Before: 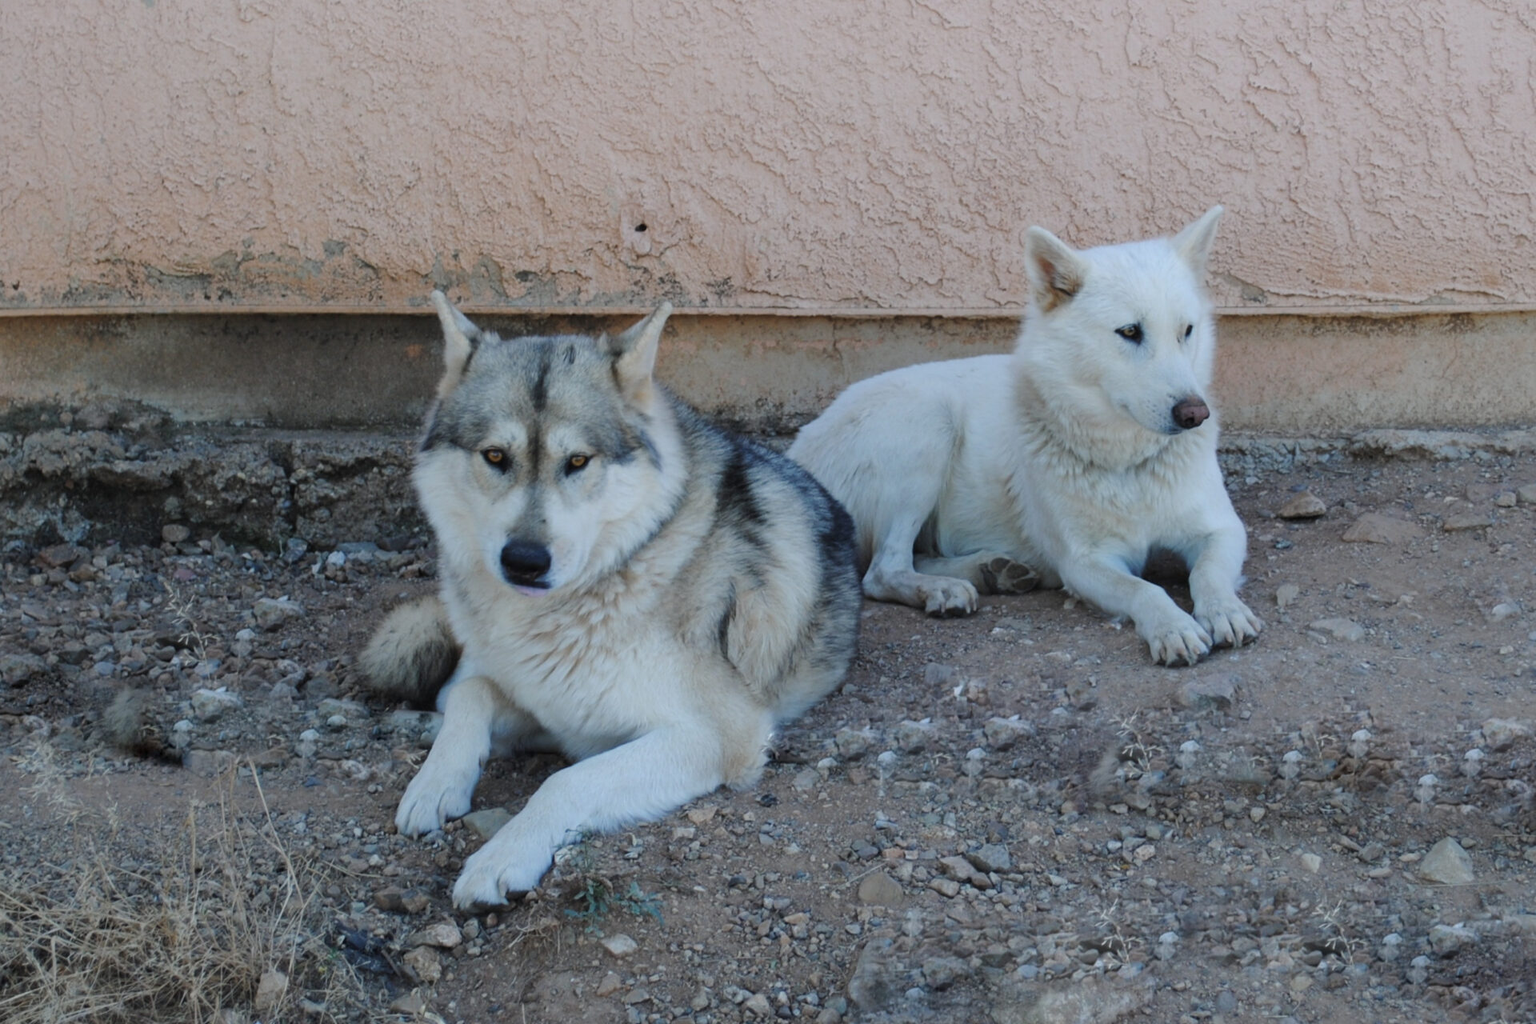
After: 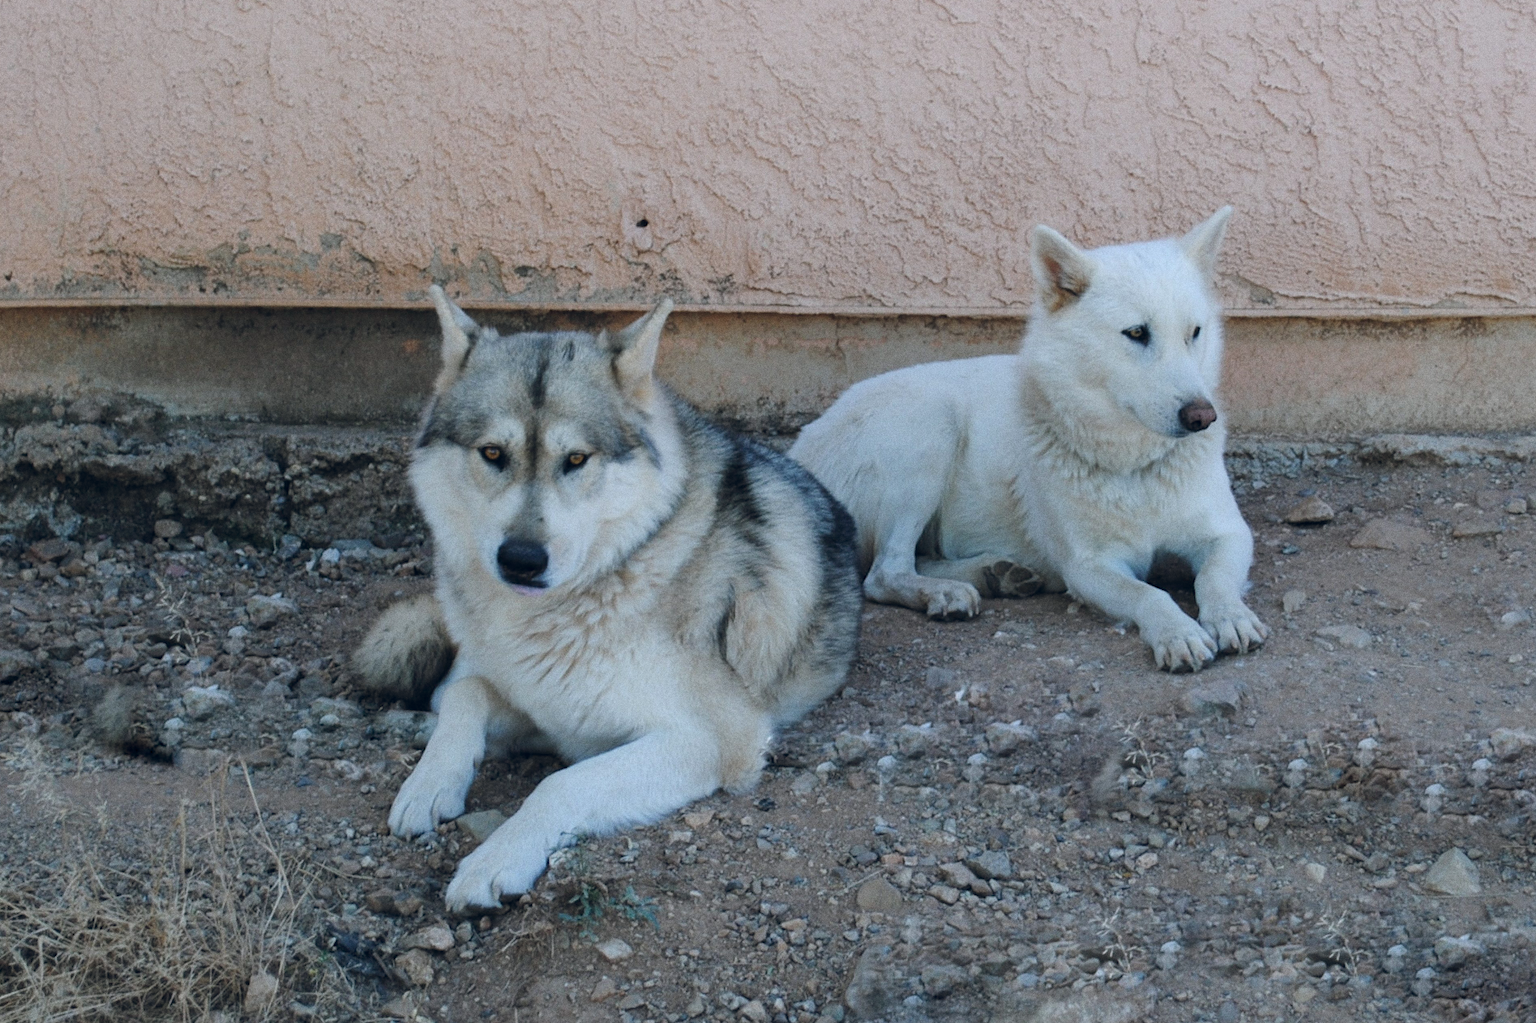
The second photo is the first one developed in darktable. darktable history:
crop and rotate: angle -0.5°
grain: coarseness 0.09 ISO
color balance rgb: shadows lift › chroma 3.88%, shadows lift › hue 88.52°, power › hue 214.65°, global offset › chroma 0.1%, global offset › hue 252.4°, contrast 4.45%
